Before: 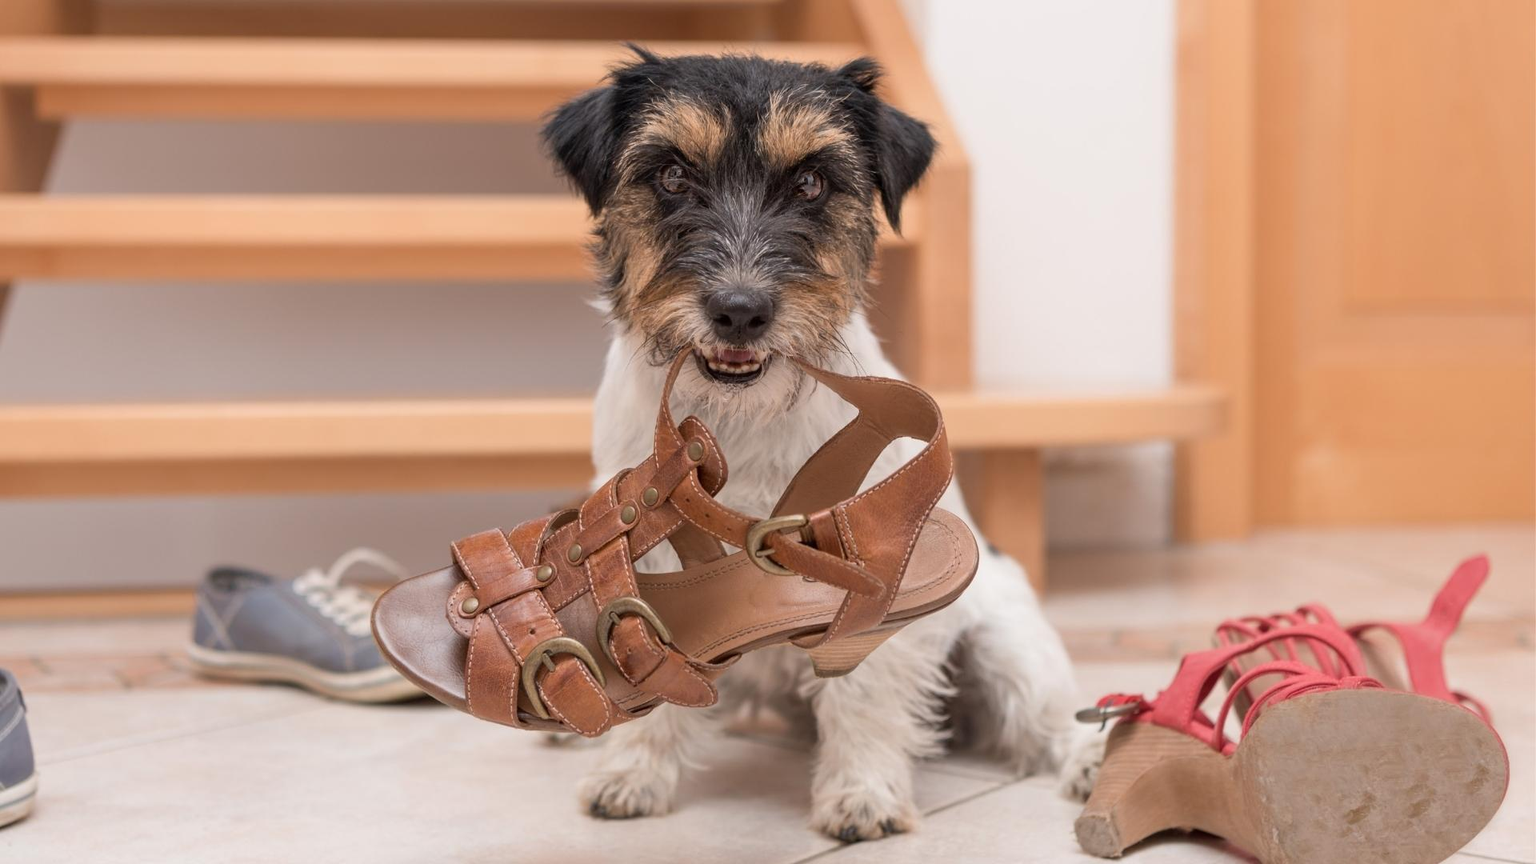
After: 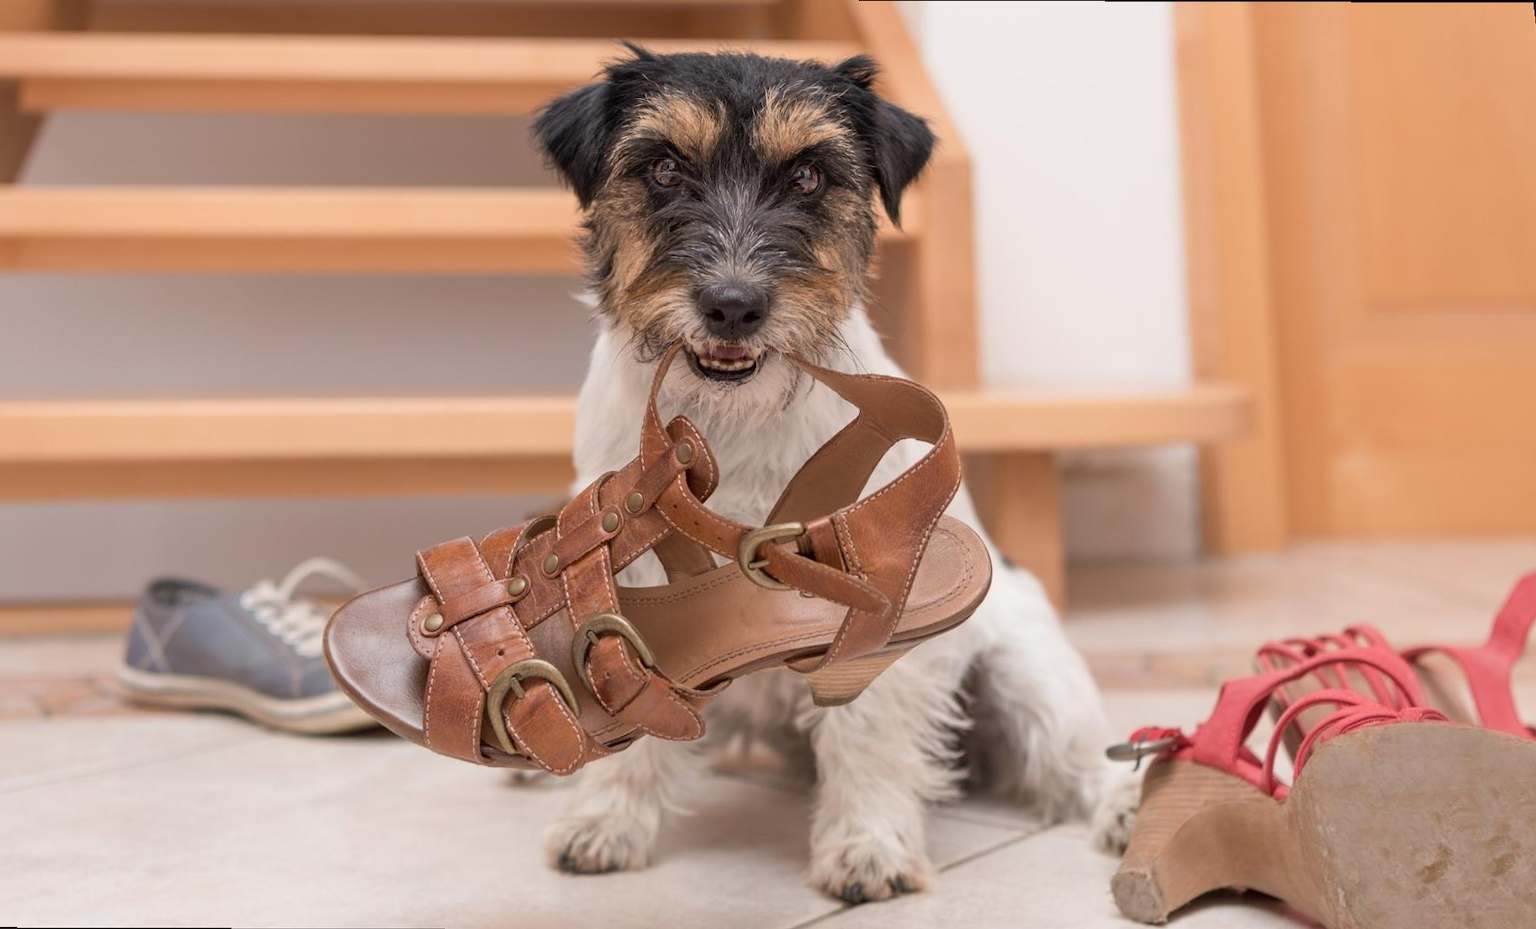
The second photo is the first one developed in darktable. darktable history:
rotate and perspective: rotation 0.215°, lens shift (vertical) -0.139, crop left 0.069, crop right 0.939, crop top 0.002, crop bottom 0.996
